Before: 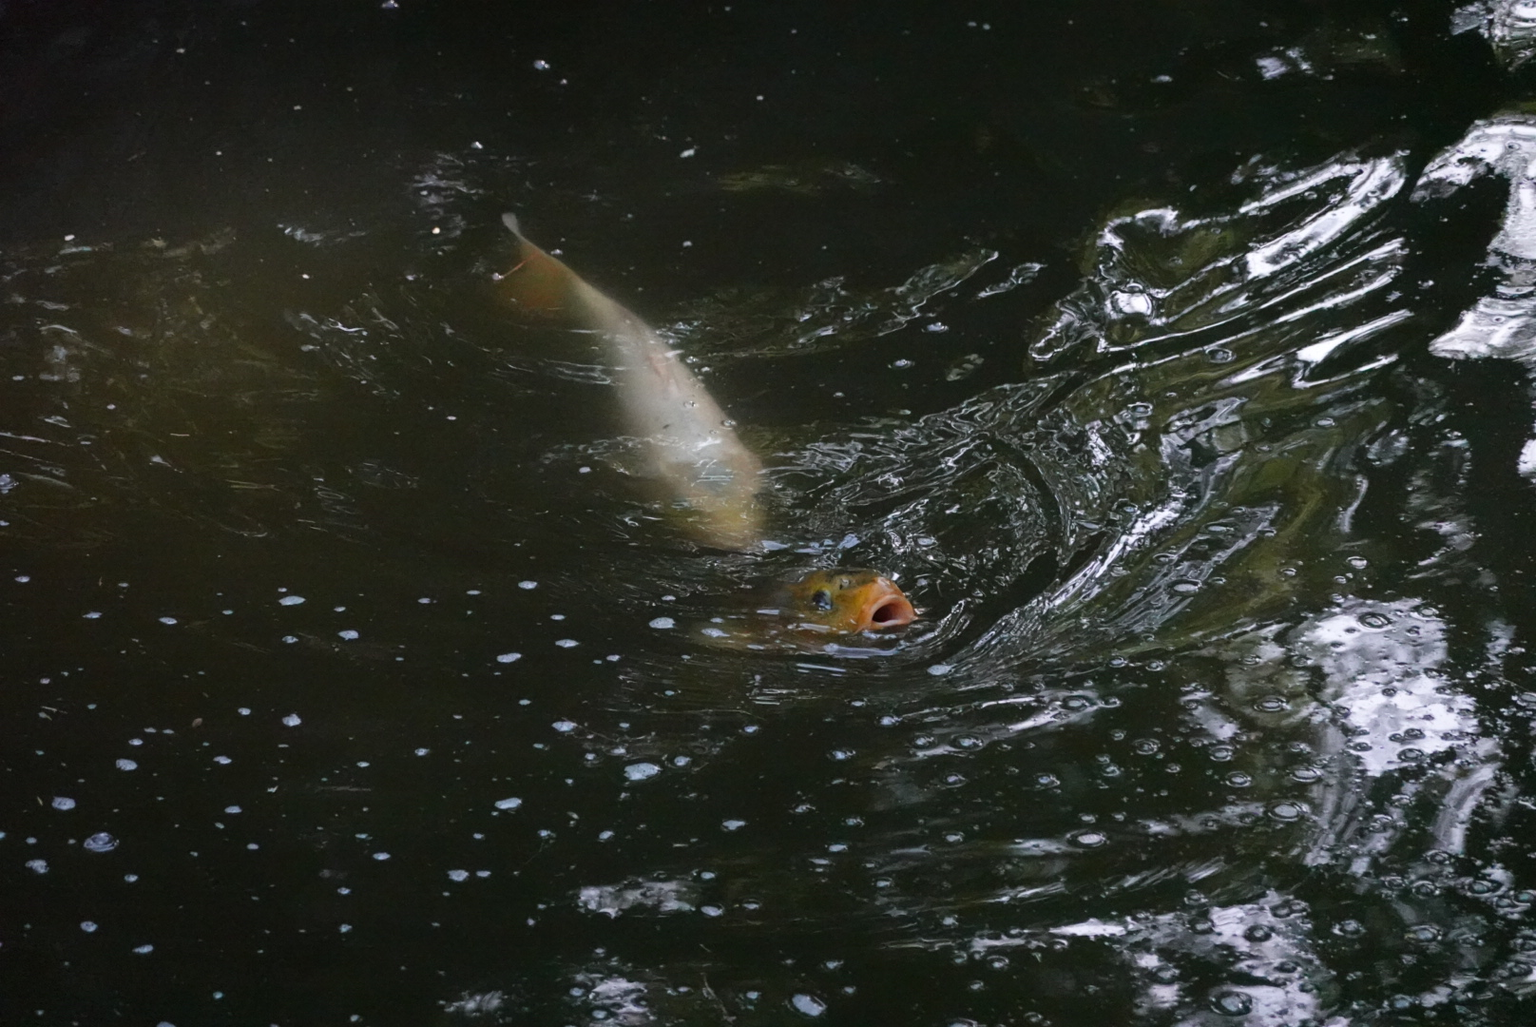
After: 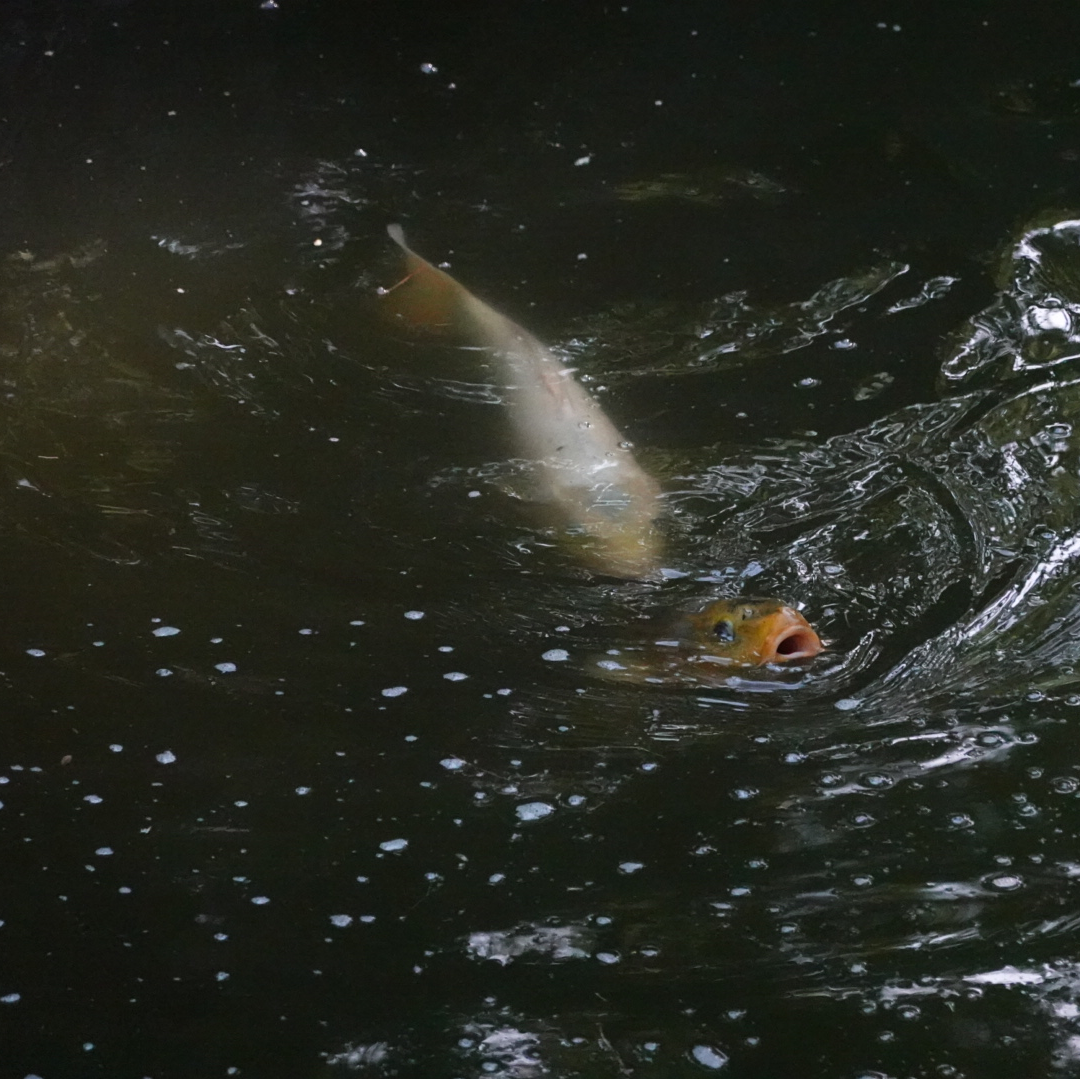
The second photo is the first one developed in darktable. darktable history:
crop and rotate: left 8.773%, right 24.367%
